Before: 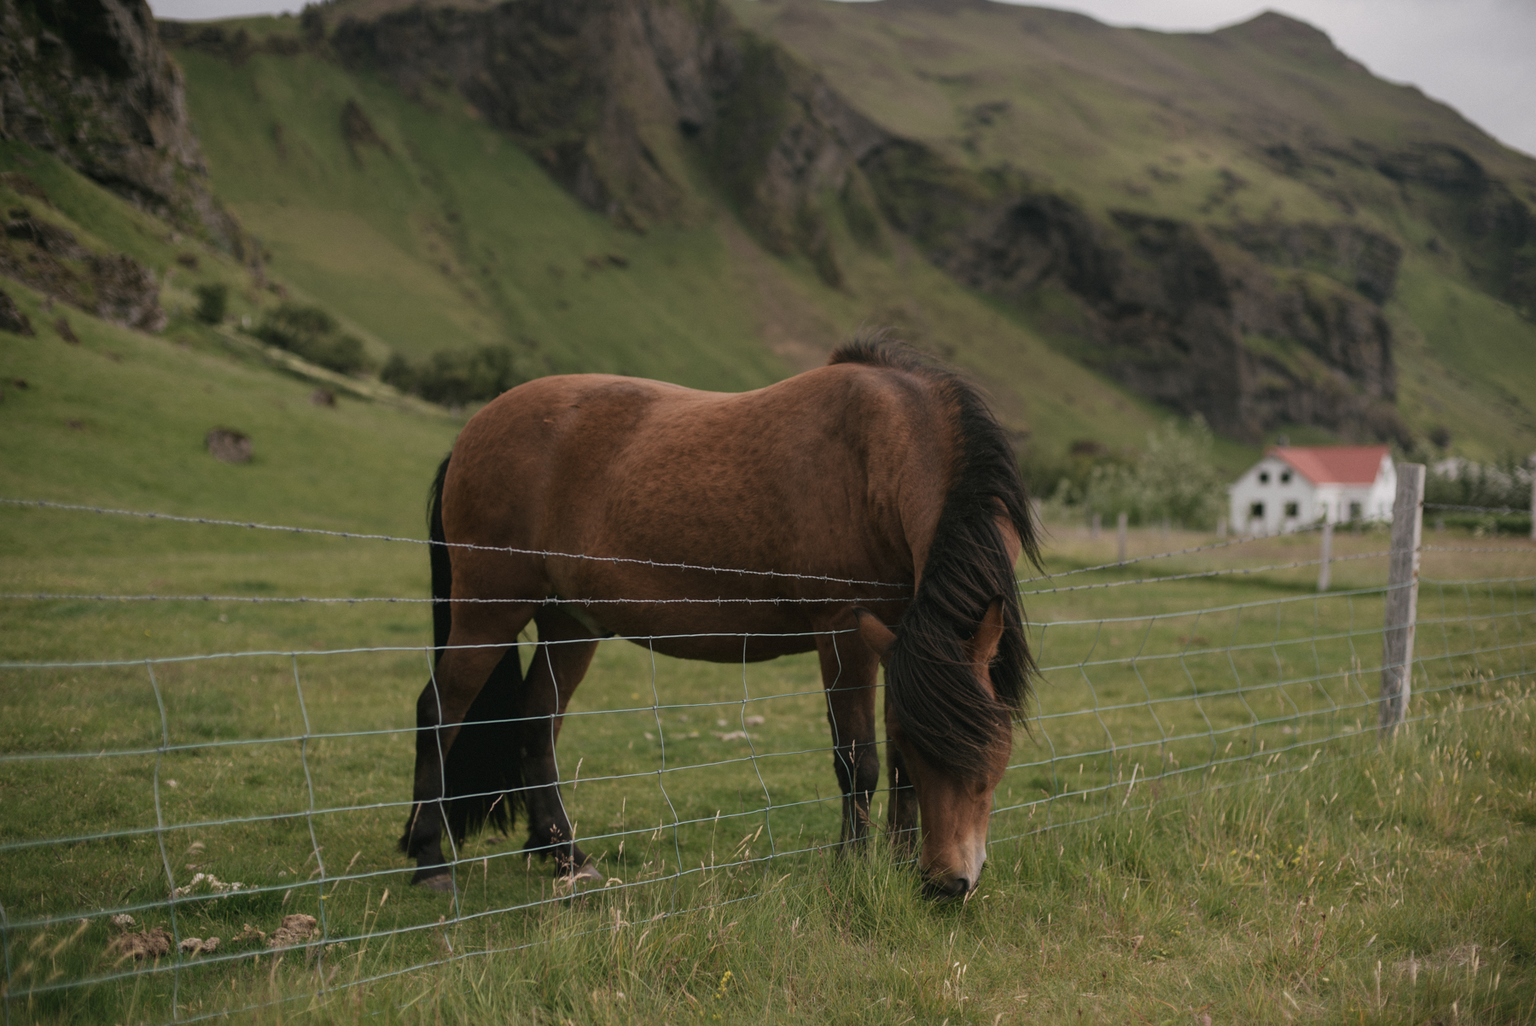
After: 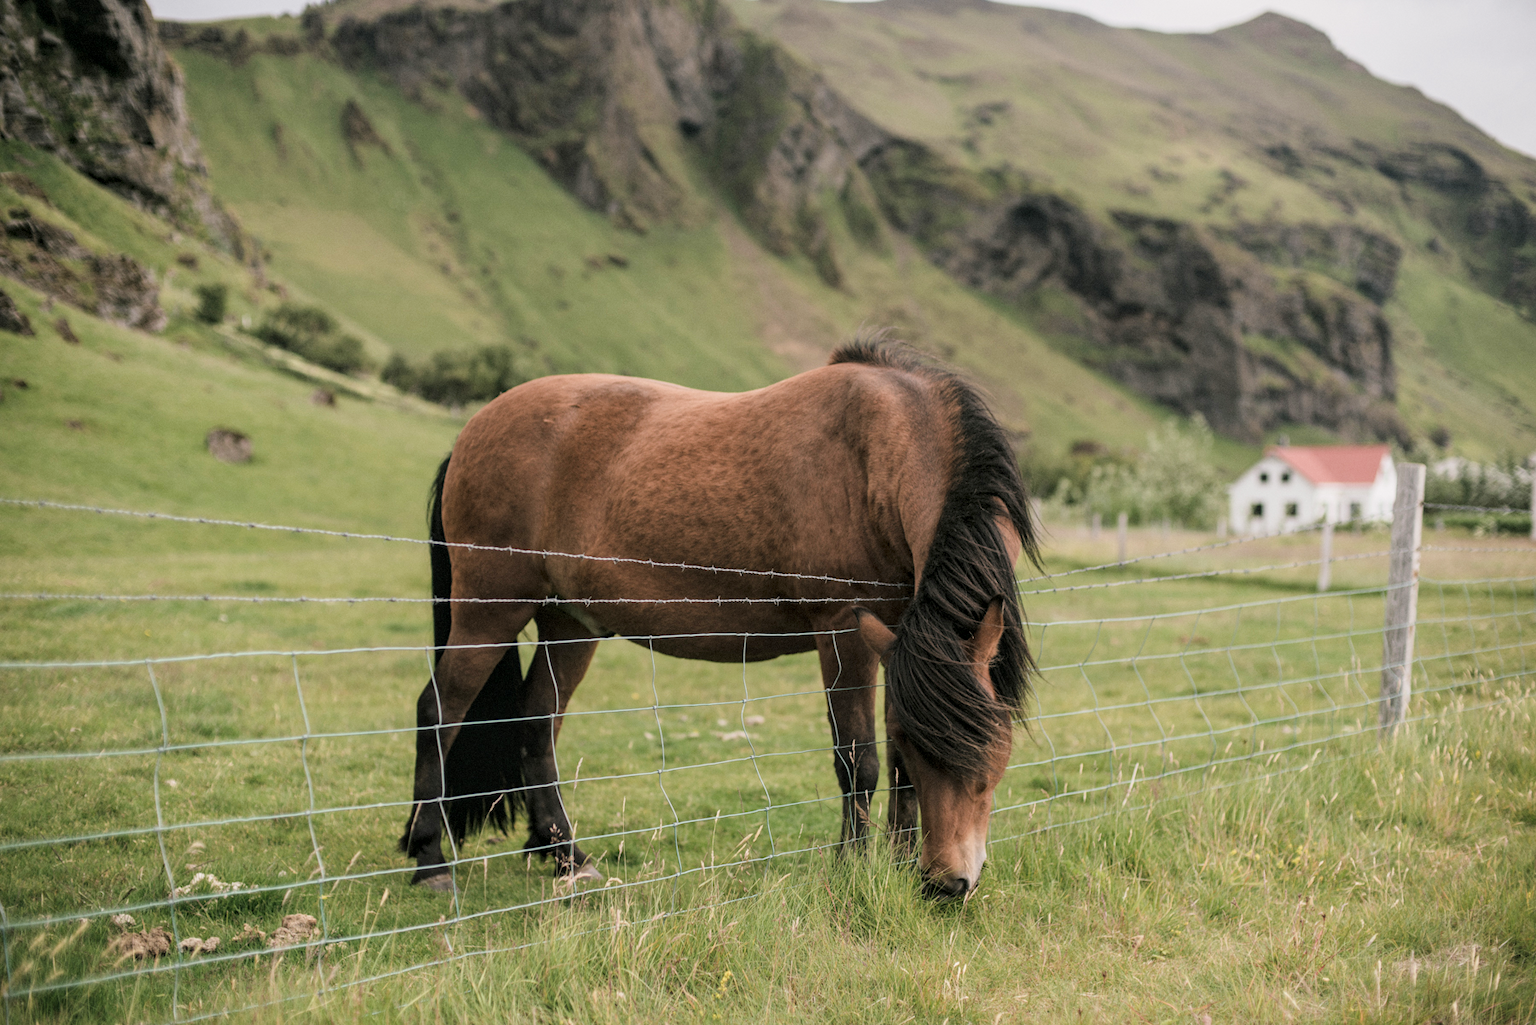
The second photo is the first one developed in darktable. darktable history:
local contrast: on, module defaults
exposure: black level correction 0, exposure 1.458 EV, compensate exposure bias true, compensate highlight preservation false
filmic rgb: black relative exposure -7.1 EV, white relative exposure 5.36 EV, threshold 2.97 EV, hardness 3.02, iterations of high-quality reconstruction 0, enable highlight reconstruction true
